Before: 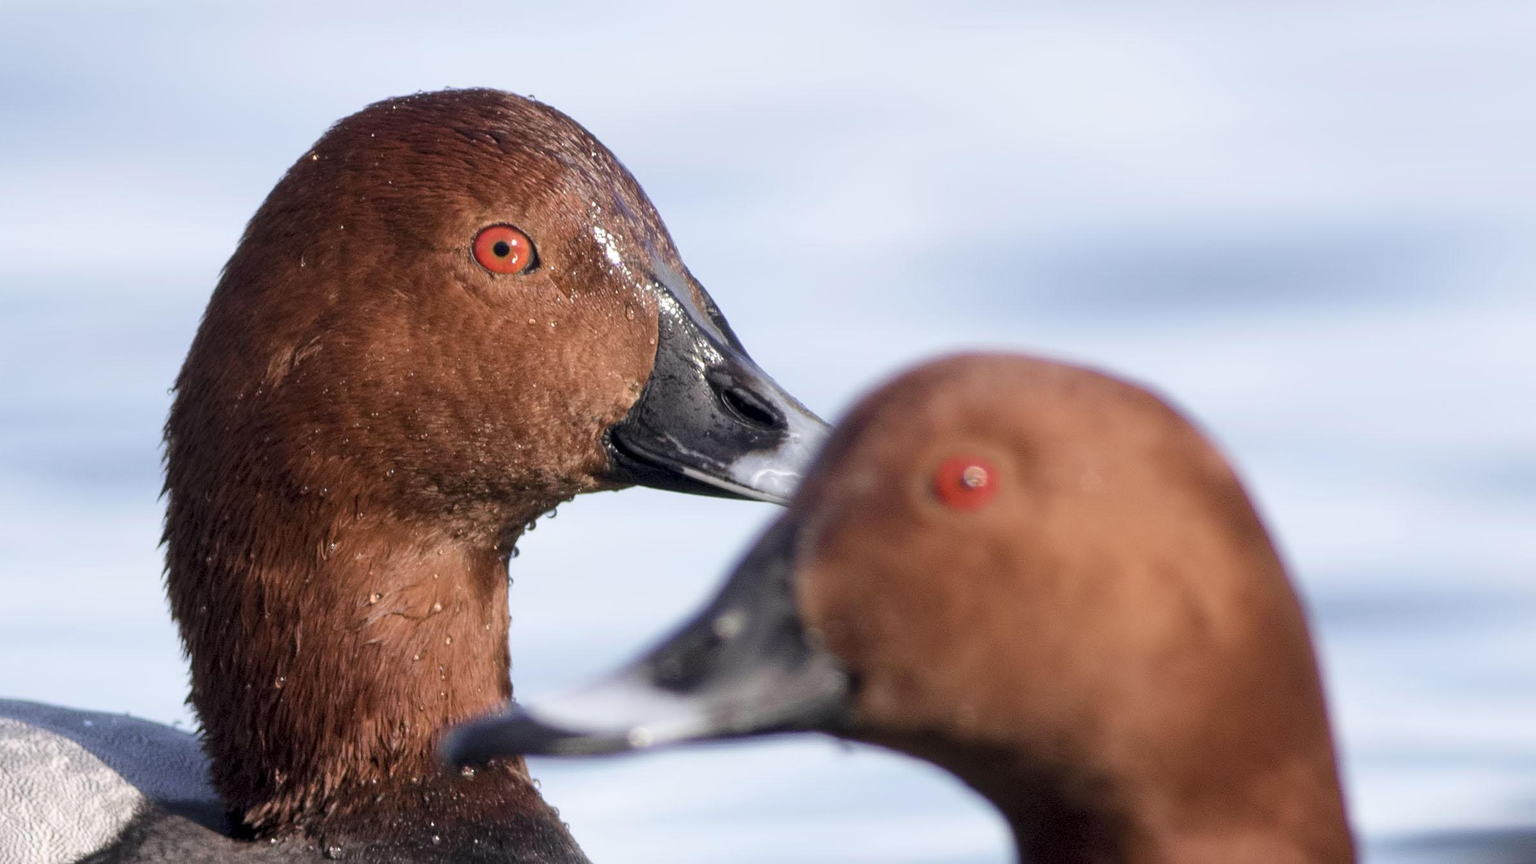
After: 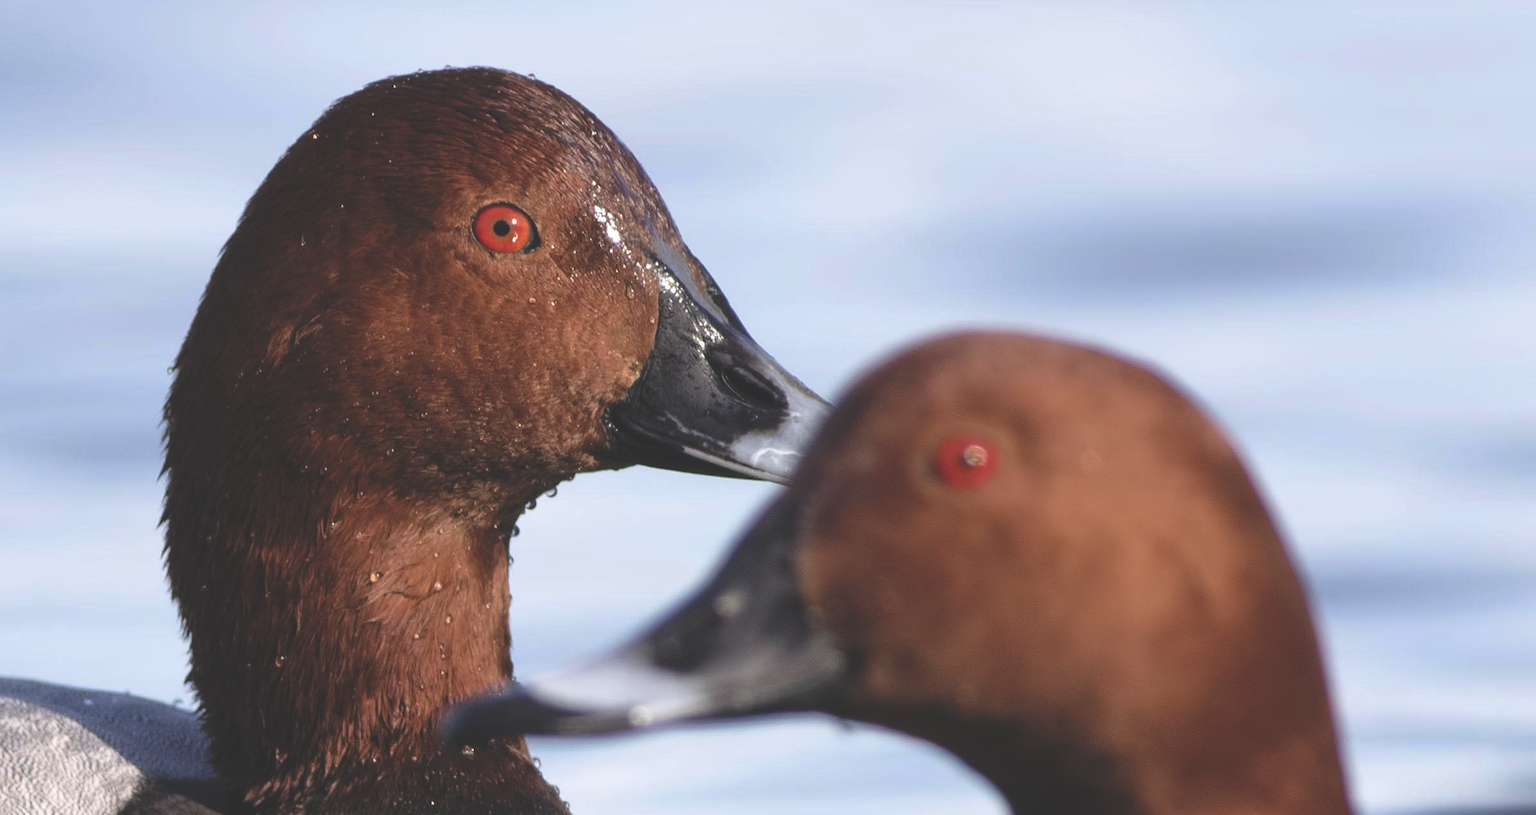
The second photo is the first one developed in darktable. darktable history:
crop and rotate: top 2.479%, bottom 3.018%
rgb curve: curves: ch0 [(0, 0.186) (0.314, 0.284) (0.775, 0.708) (1, 1)], compensate middle gray true, preserve colors none
